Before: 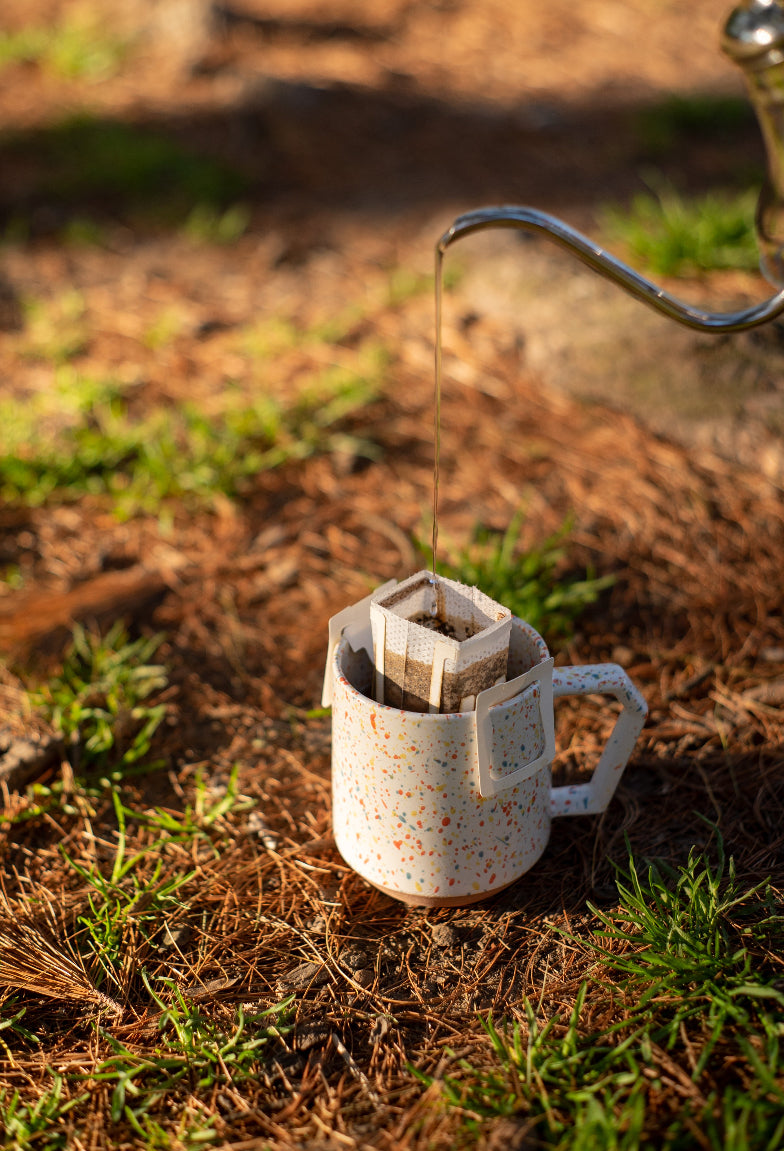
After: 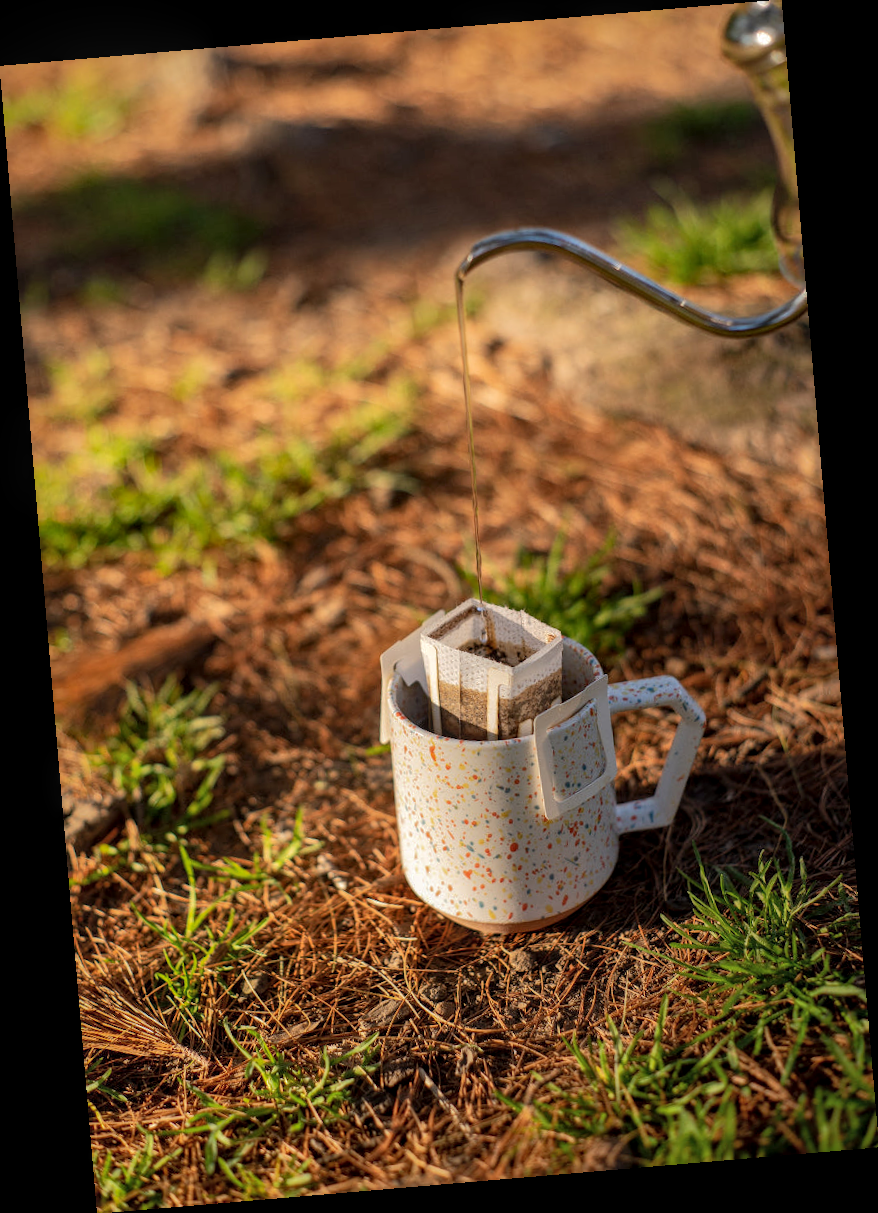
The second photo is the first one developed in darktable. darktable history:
local contrast: on, module defaults
rotate and perspective: rotation -4.86°, automatic cropping off
exposure: compensate highlight preservation false
shadows and highlights: shadows 40, highlights -60
